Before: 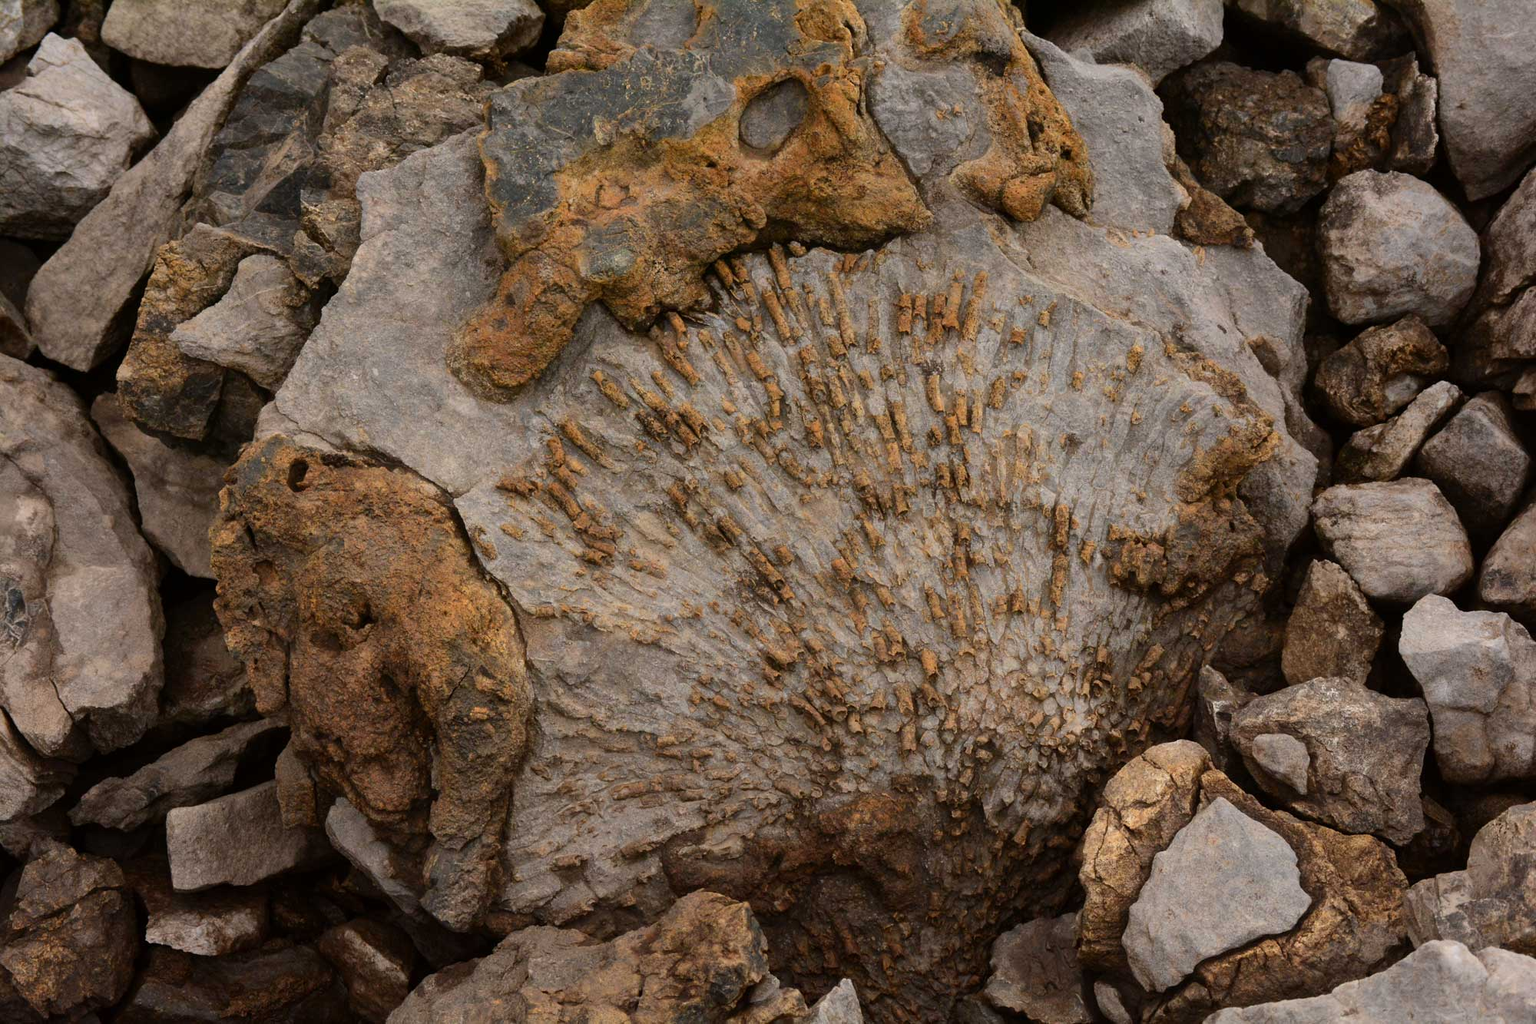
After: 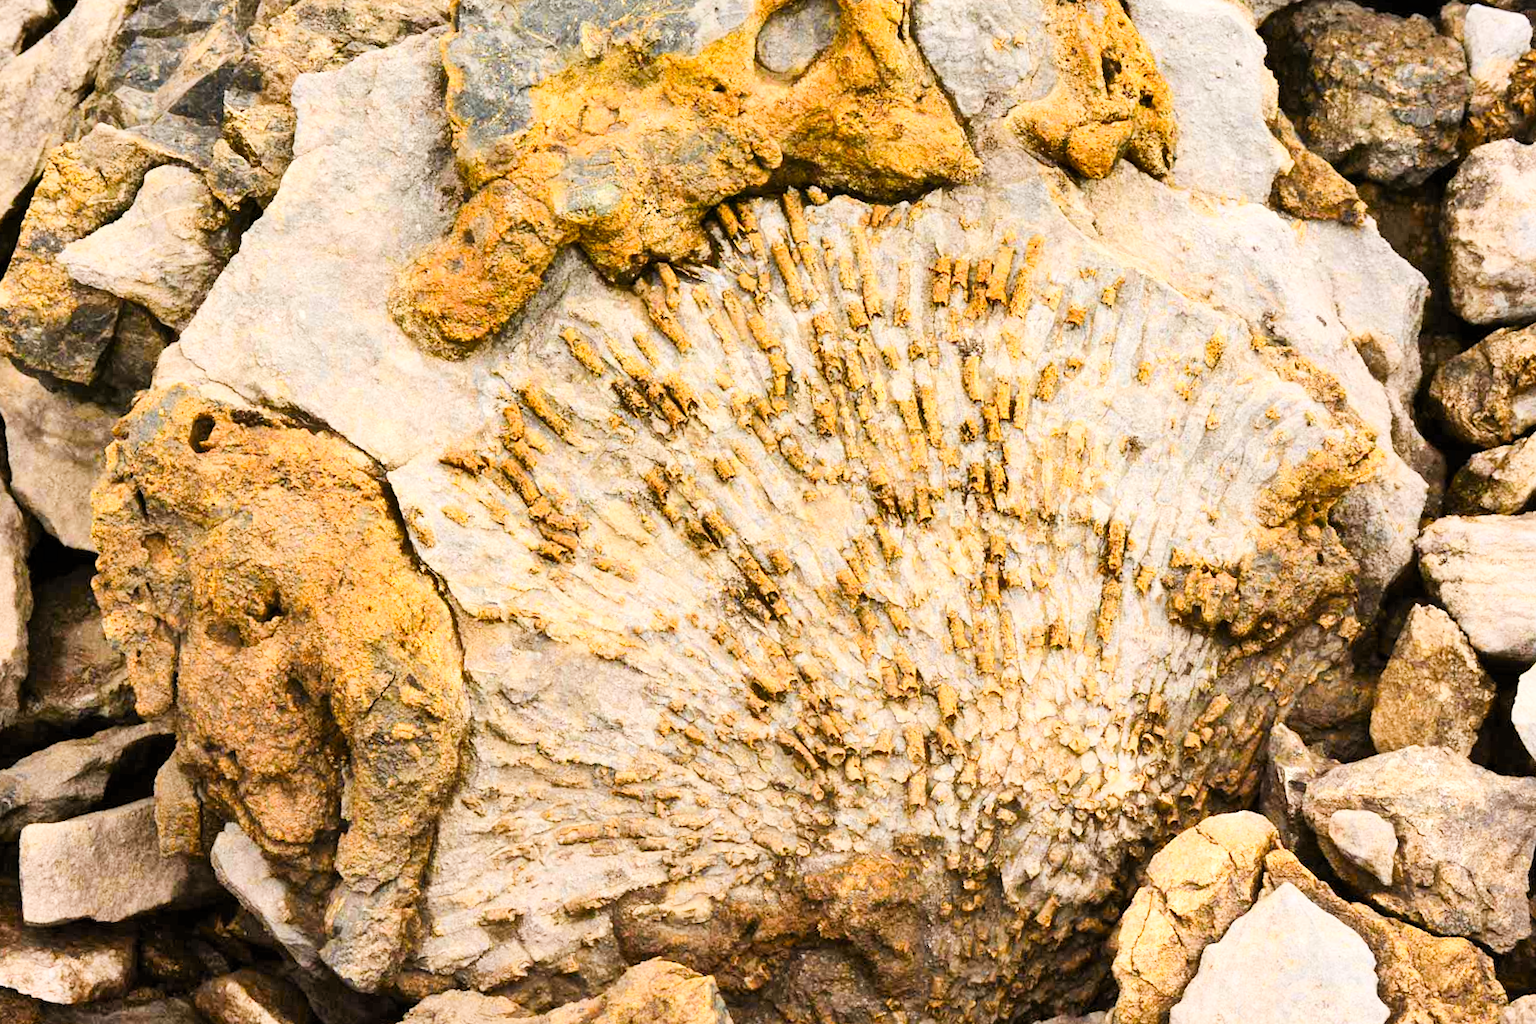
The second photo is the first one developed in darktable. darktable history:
contrast brightness saturation: contrast 0.2, brightness 0.16, saturation 0.22
color contrast: green-magenta contrast 0.85, blue-yellow contrast 1.25, unbound 0
white balance: emerald 1
crop and rotate: angle -3.27°, left 5.211%, top 5.211%, right 4.607%, bottom 4.607%
filmic rgb: black relative exposure -7.32 EV, white relative exposure 5.09 EV, hardness 3.2
shadows and highlights: soften with gaussian
exposure: black level correction 0, exposure 2.088 EV, compensate exposure bias true, compensate highlight preservation false
levels: mode automatic, black 0.023%, white 99.97%, levels [0.062, 0.494, 0.925]
